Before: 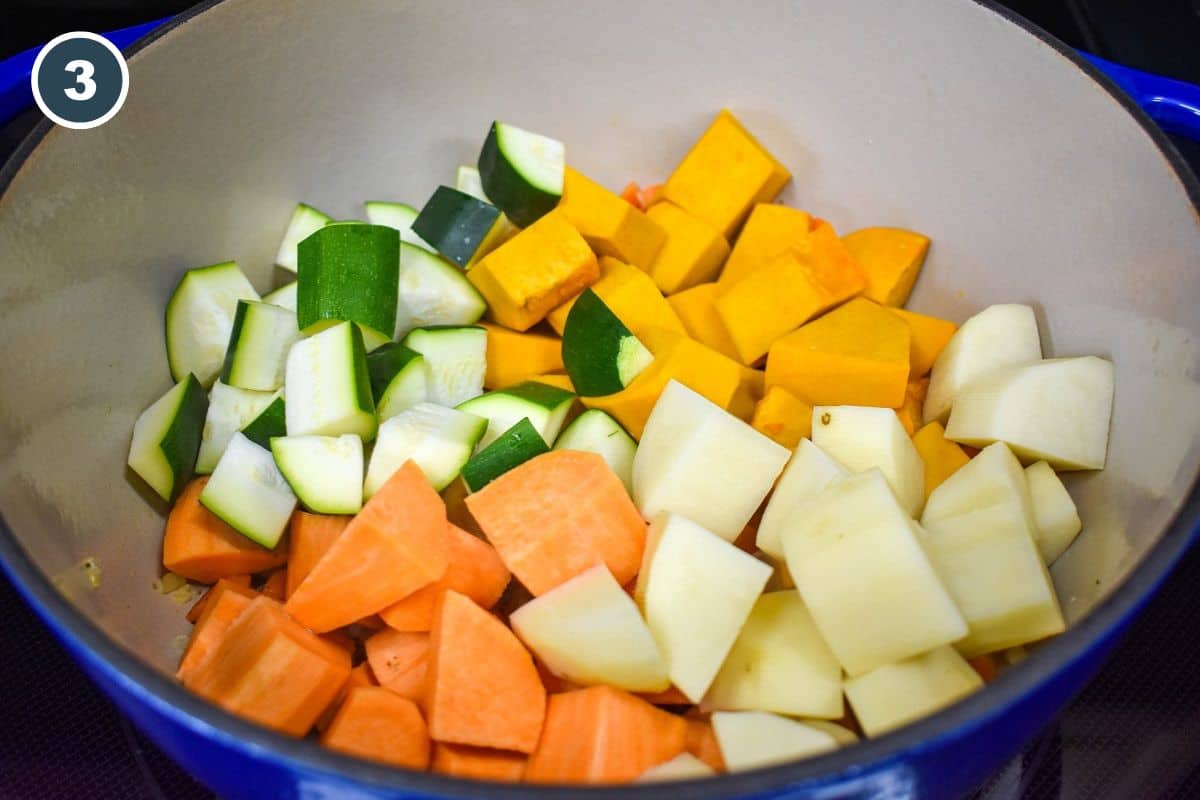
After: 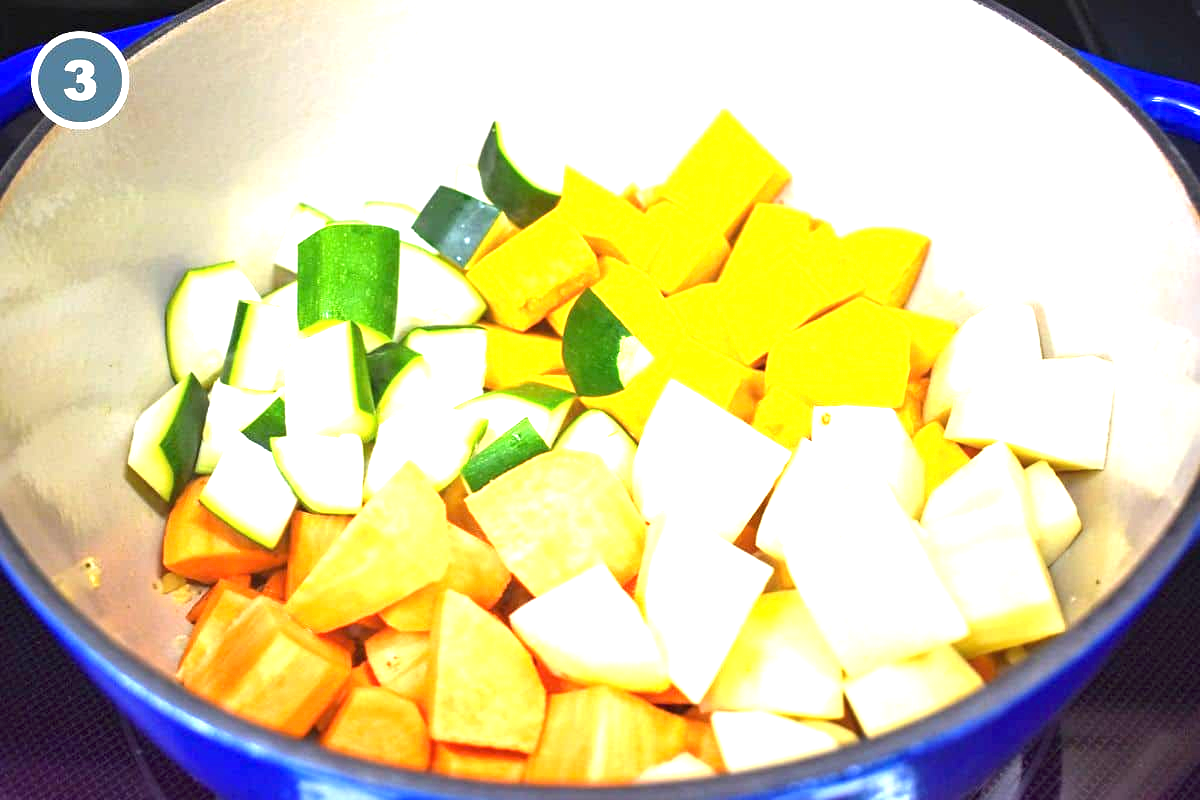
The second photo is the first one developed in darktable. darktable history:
exposure: black level correction 0, exposure 1.927 EV, compensate highlight preservation false
